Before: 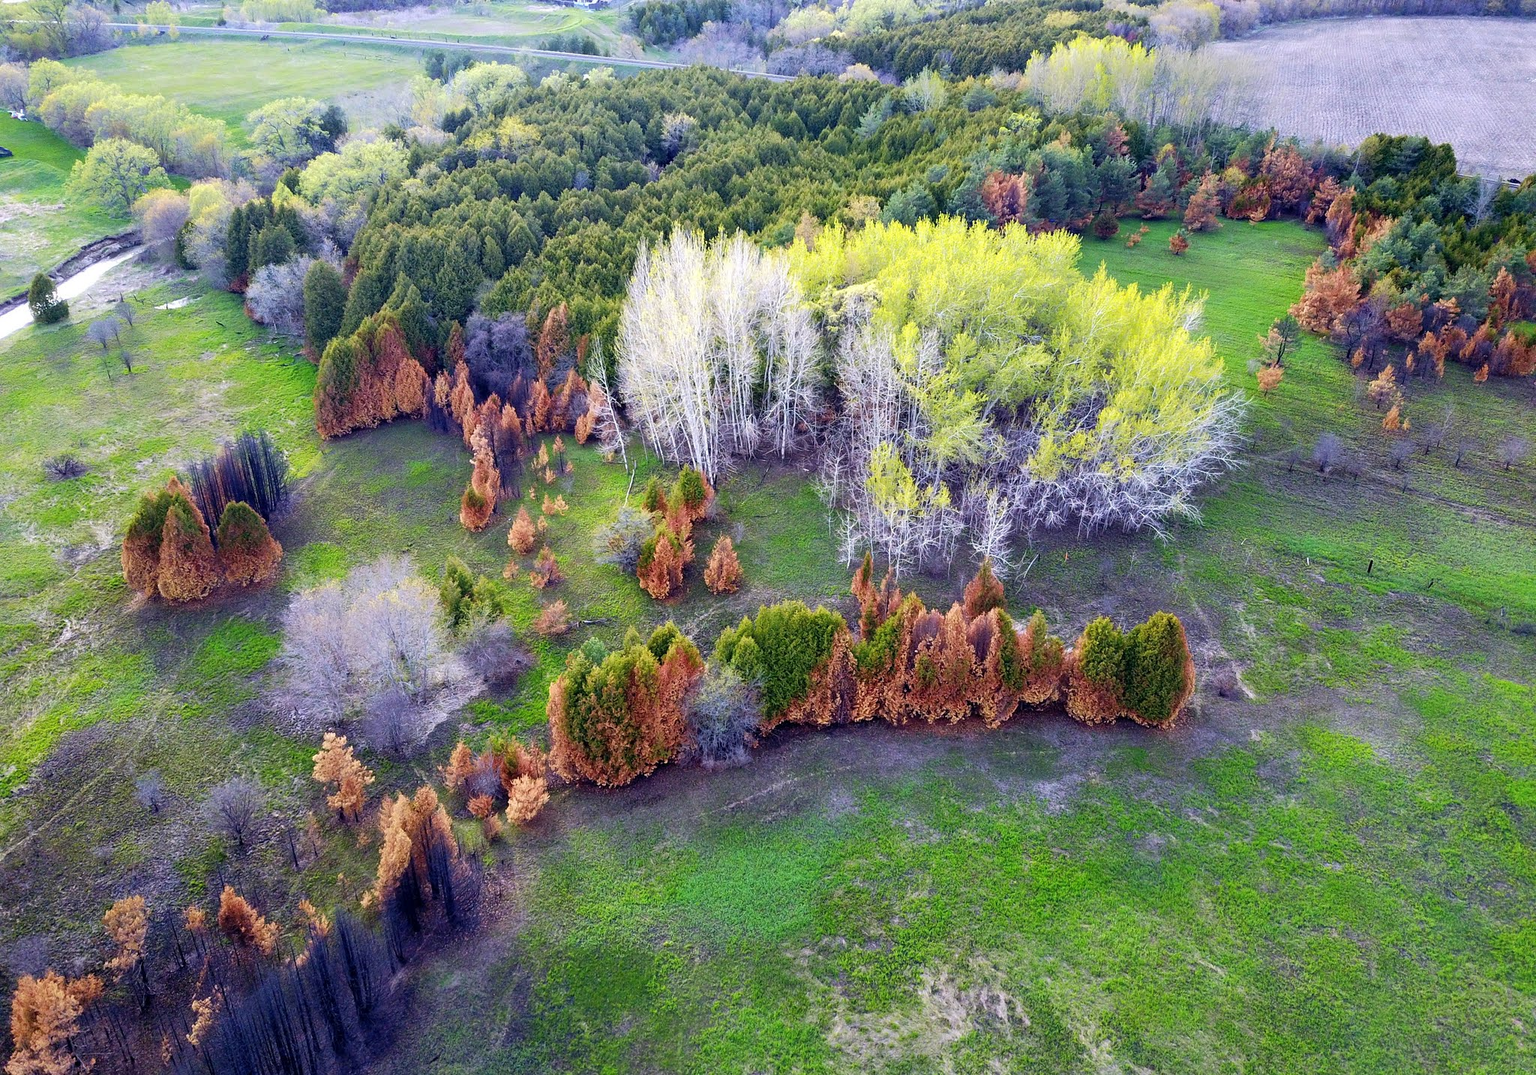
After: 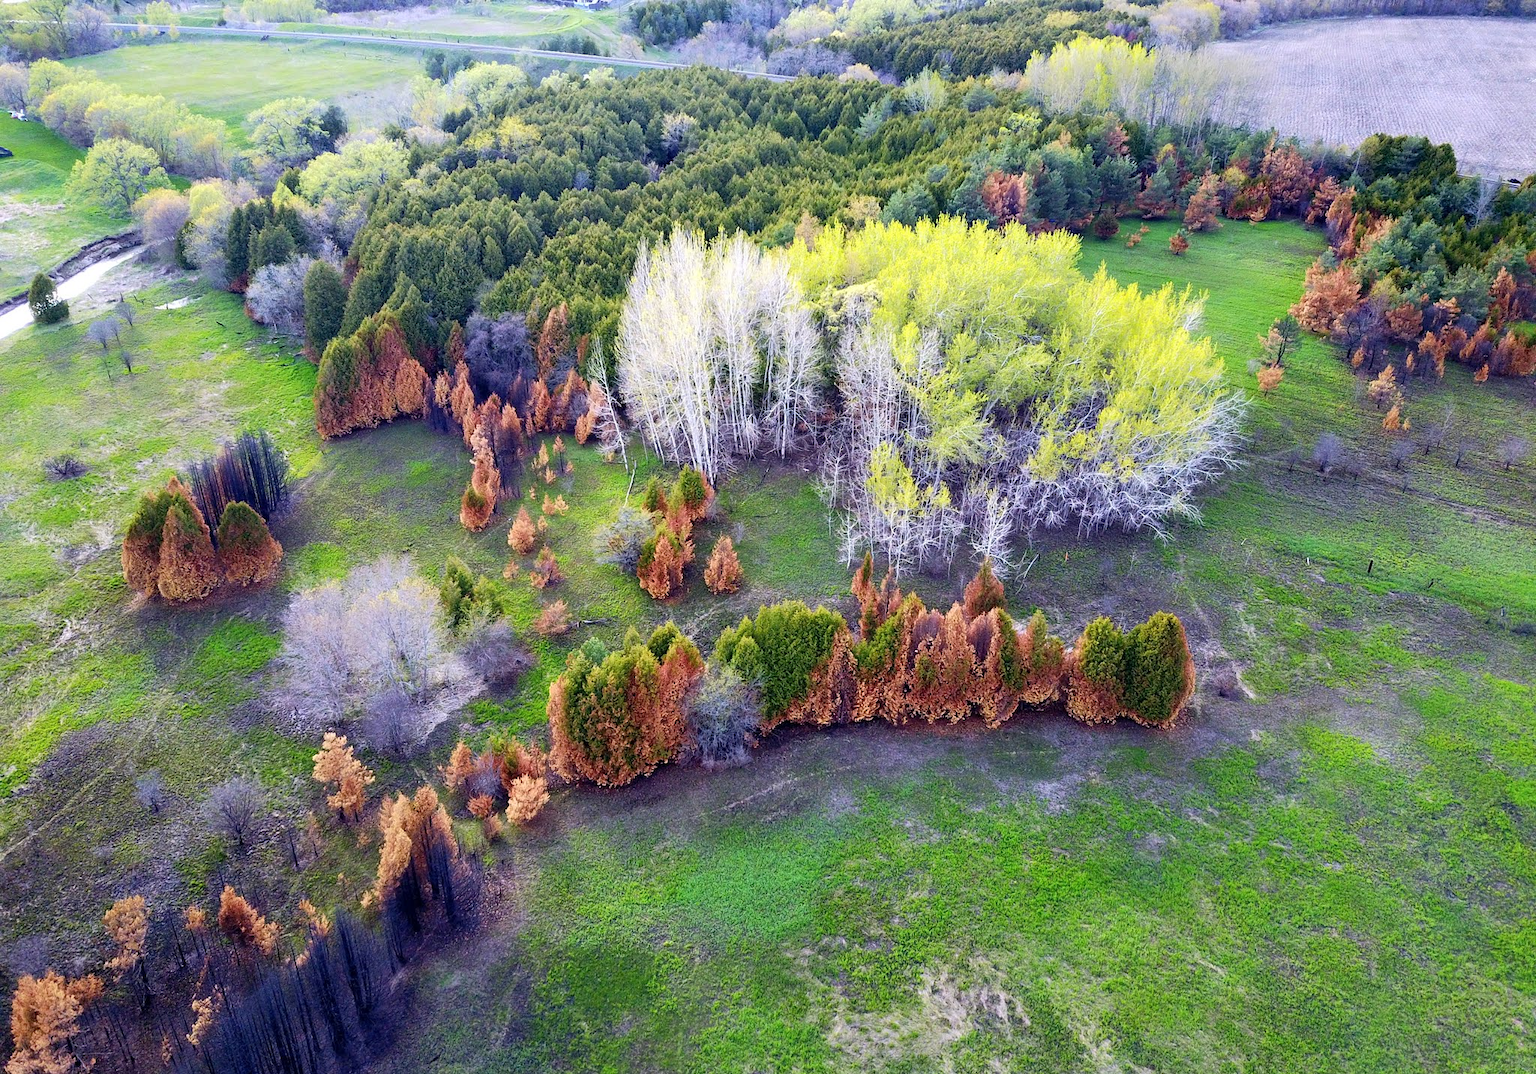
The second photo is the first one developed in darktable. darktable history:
contrast brightness saturation: contrast 0.104, brightness 0.024, saturation 0.023
